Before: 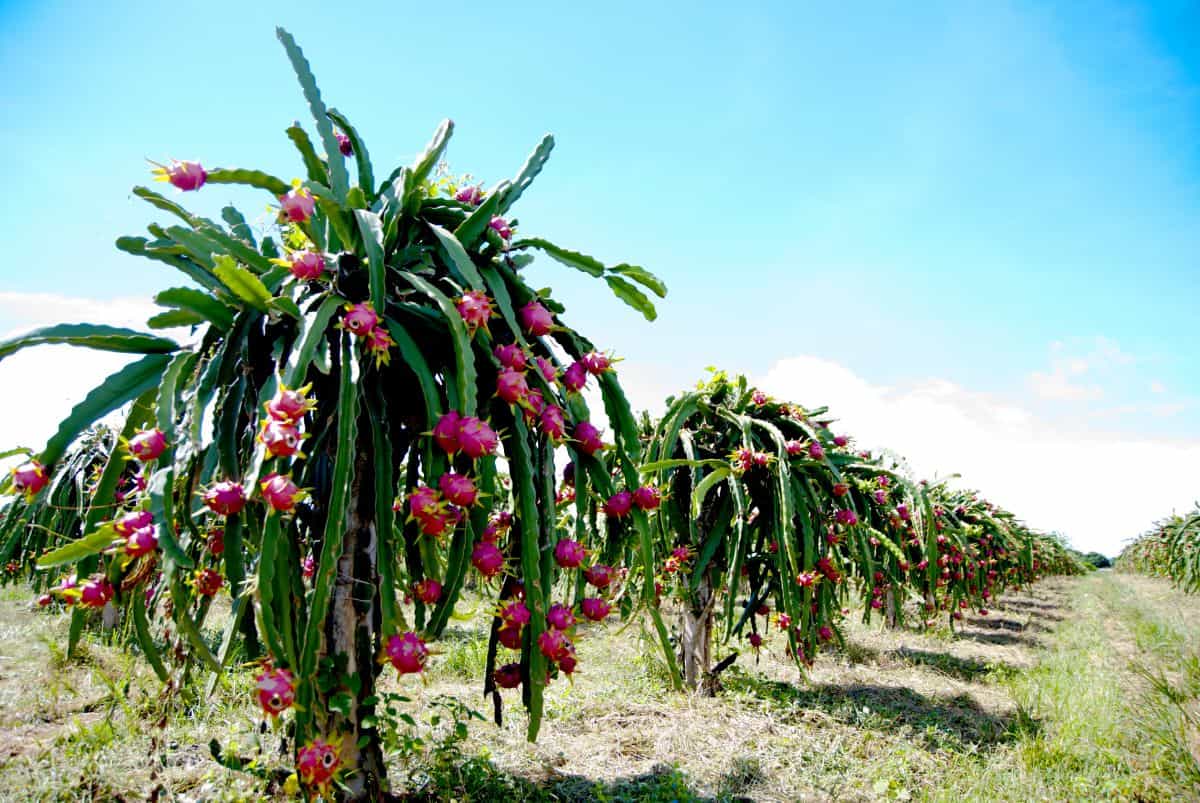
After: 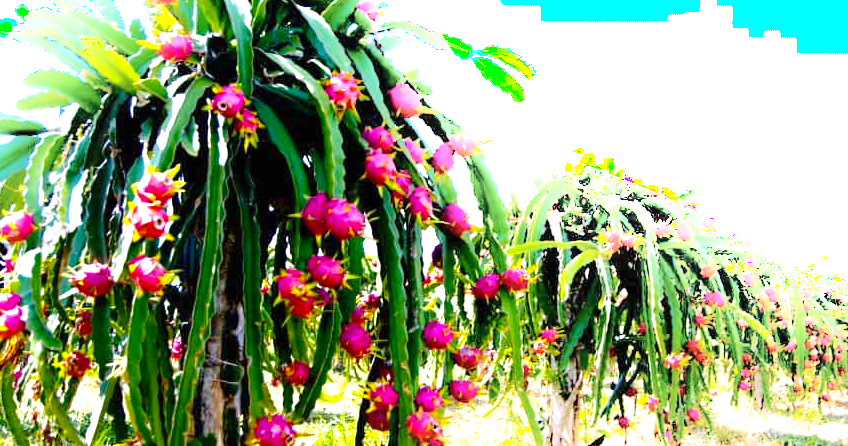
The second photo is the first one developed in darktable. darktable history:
crop: left 11.046%, top 27.149%, right 18.284%, bottom 17.211%
color balance rgb: highlights gain › chroma 1.469%, highlights gain › hue 310.96°, perceptual saturation grading › global saturation 29.952%, perceptual brilliance grading › global brilliance 17.621%
shadows and highlights: shadows -21.28, highlights 99.61, soften with gaussian
exposure: black level correction 0, exposure 0.69 EV, compensate highlight preservation false
